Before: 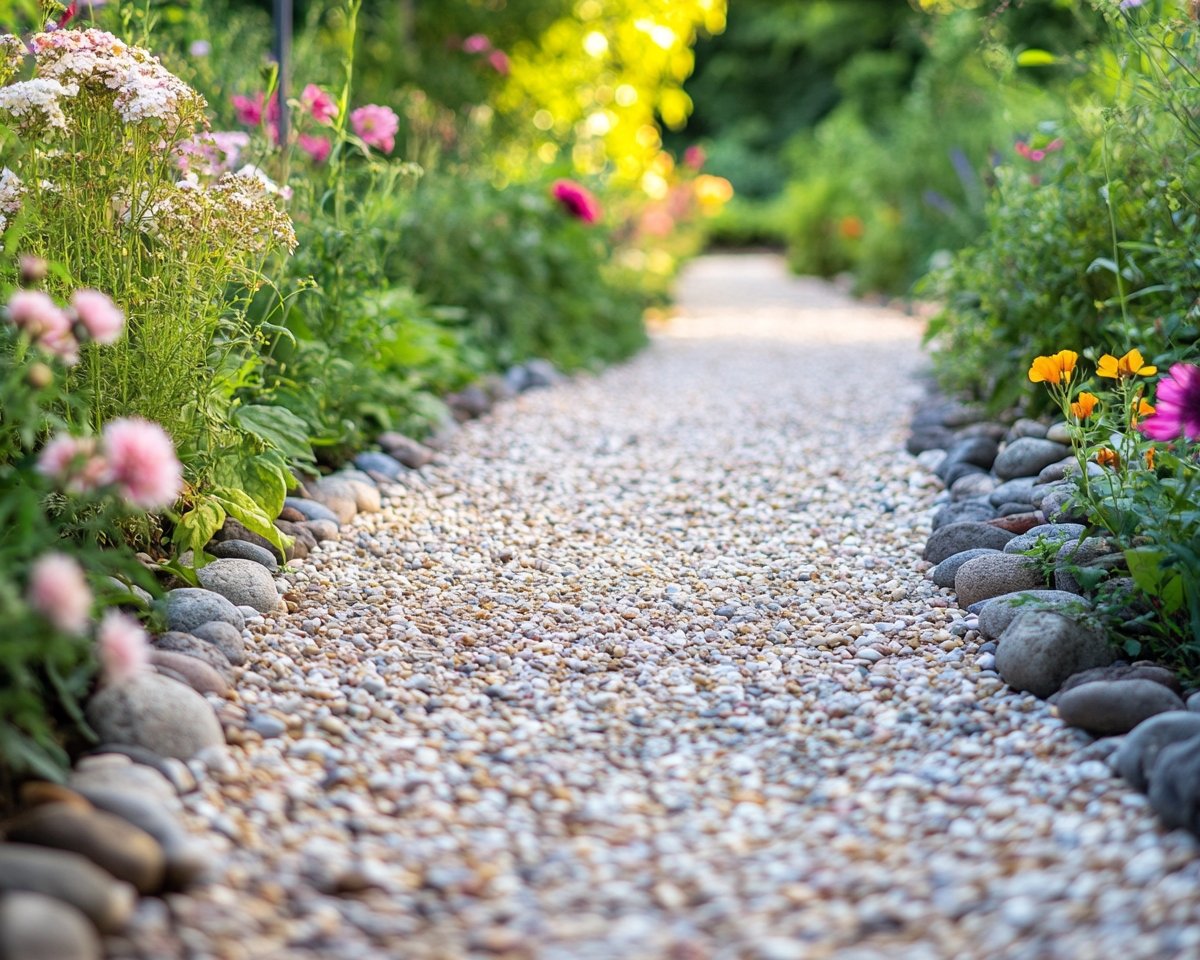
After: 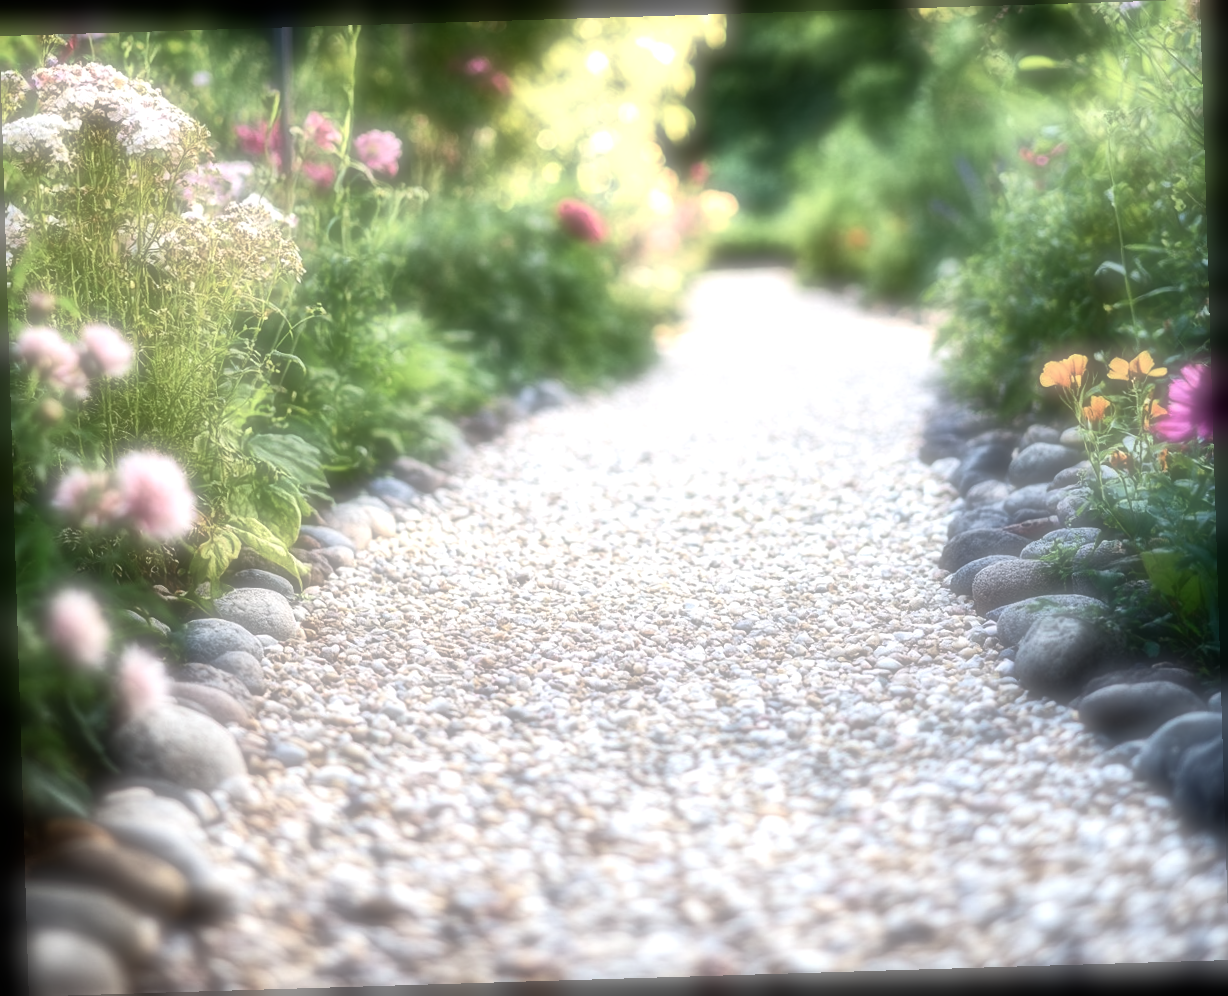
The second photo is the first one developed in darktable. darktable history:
soften: on, module defaults
exposure: exposure 0.6 EV, compensate highlight preservation false
rotate and perspective: rotation -1.75°, automatic cropping off
color balance rgb: perceptual saturation grading › highlights -31.88%, perceptual saturation grading › mid-tones 5.8%, perceptual saturation grading › shadows 18.12%, perceptual brilliance grading › highlights 3.62%, perceptual brilliance grading › mid-tones -18.12%, perceptual brilliance grading › shadows -41.3%
